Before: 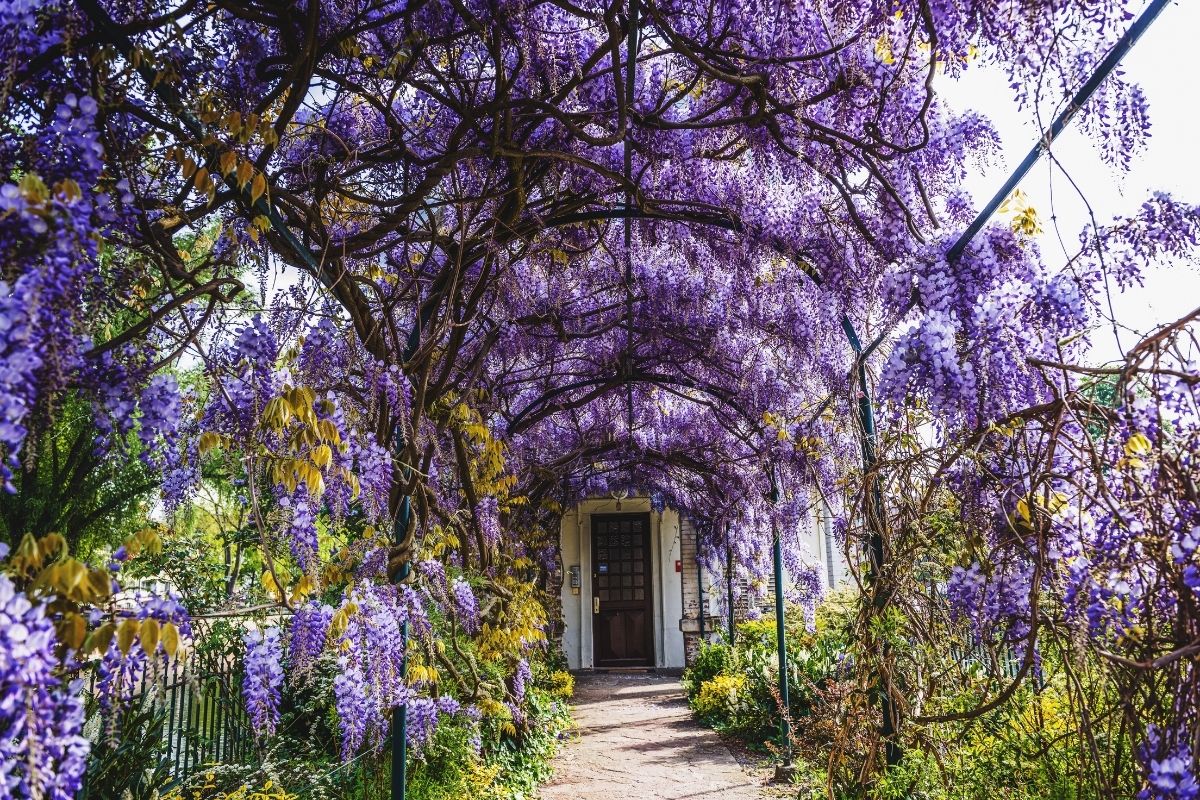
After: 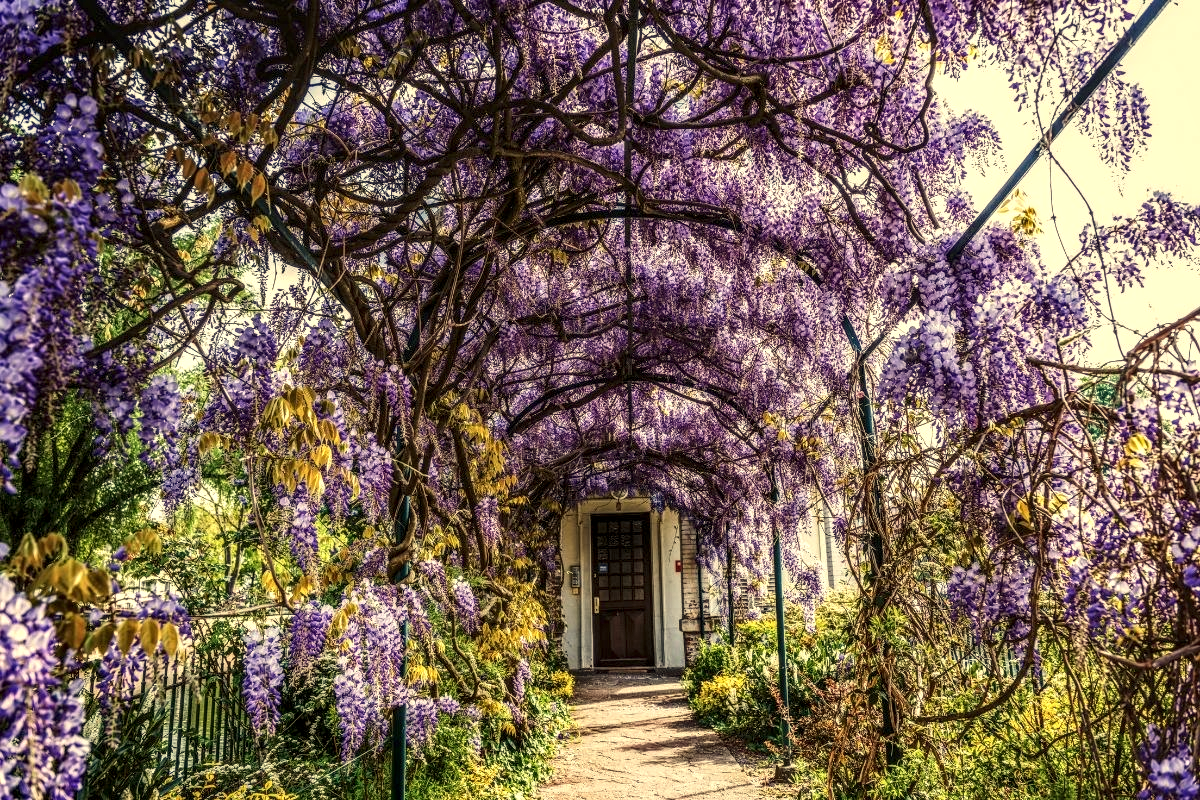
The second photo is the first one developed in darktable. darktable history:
local contrast: detail 154%
white balance: red 1.08, blue 0.791
